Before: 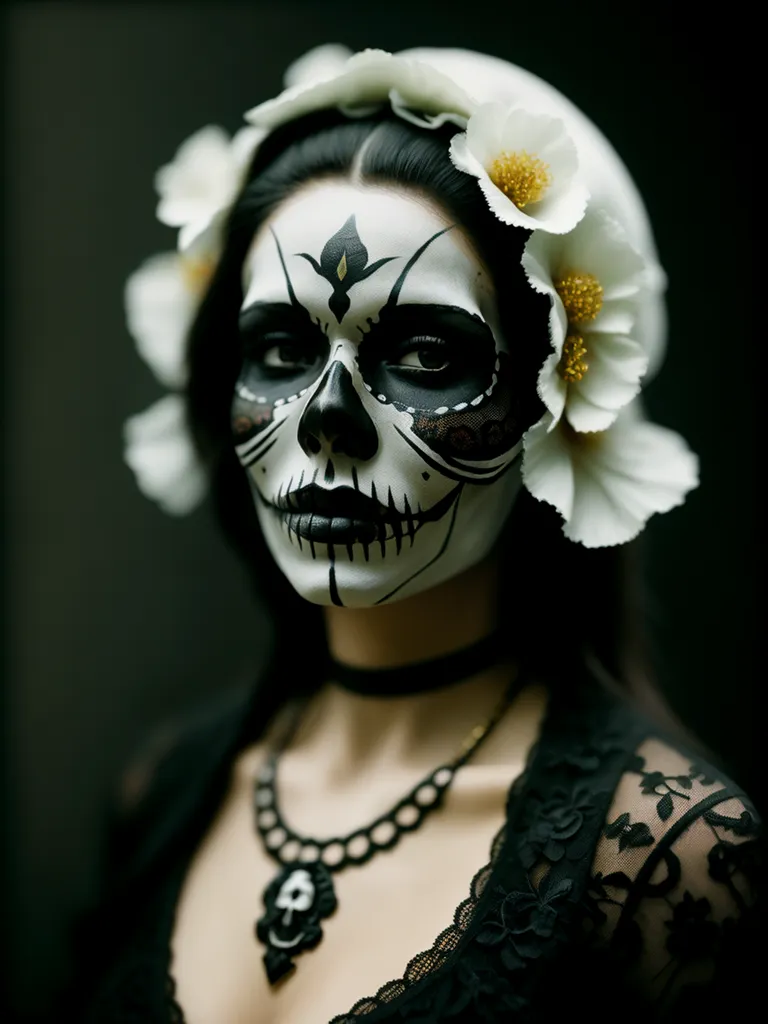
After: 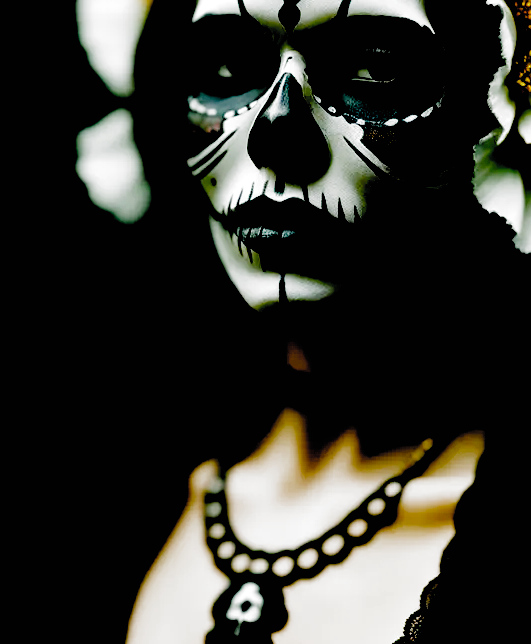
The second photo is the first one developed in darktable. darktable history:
filmic rgb: black relative exposure -1.08 EV, white relative exposure 2.07 EV, hardness 1.6, contrast 2.245, add noise in highlights 0.001, preserve chrominance no, color science v3 (2019), use custom middle-gray values true, contrast in highlights soft
crop: left 6.598%, top 28.171%, right 24.184%, bottom 8.901%
